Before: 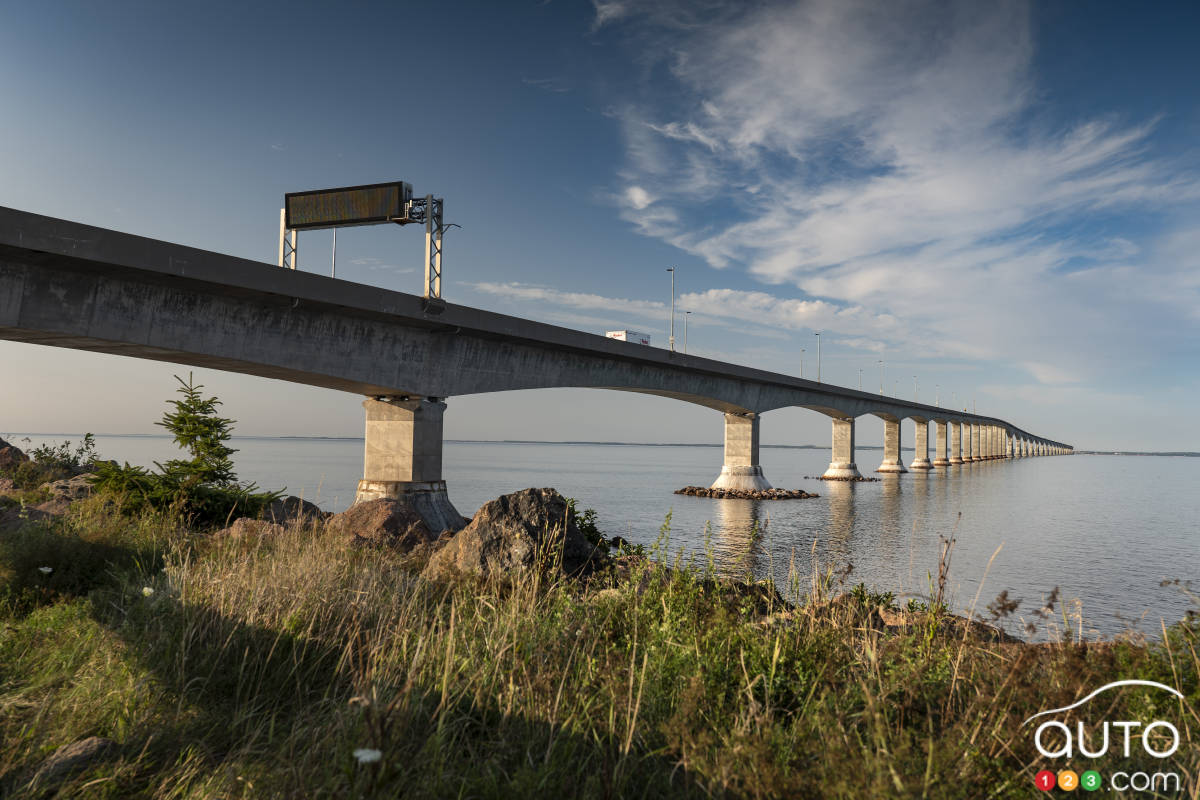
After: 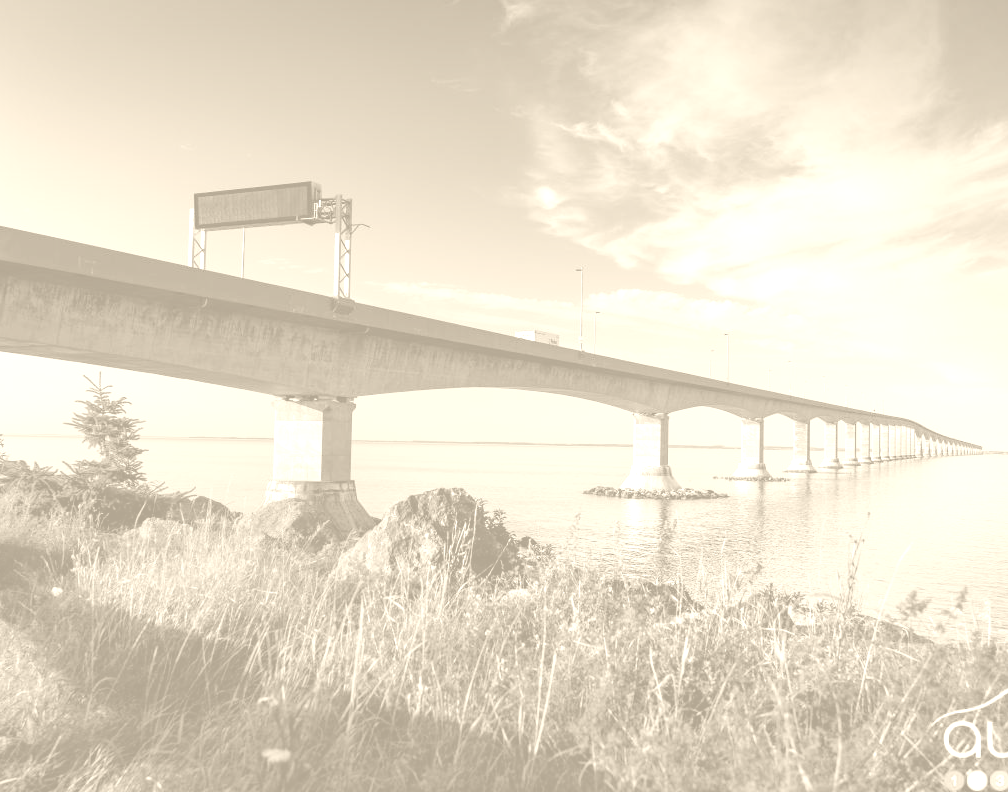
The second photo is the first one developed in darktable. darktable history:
color correction: highlights a* 0.816, highlights b* 2.78, saturation 1.1
crop: left 7.598%, right 7.873%
colorize: hue 36°, saturation 71%, lightness 80.79%
